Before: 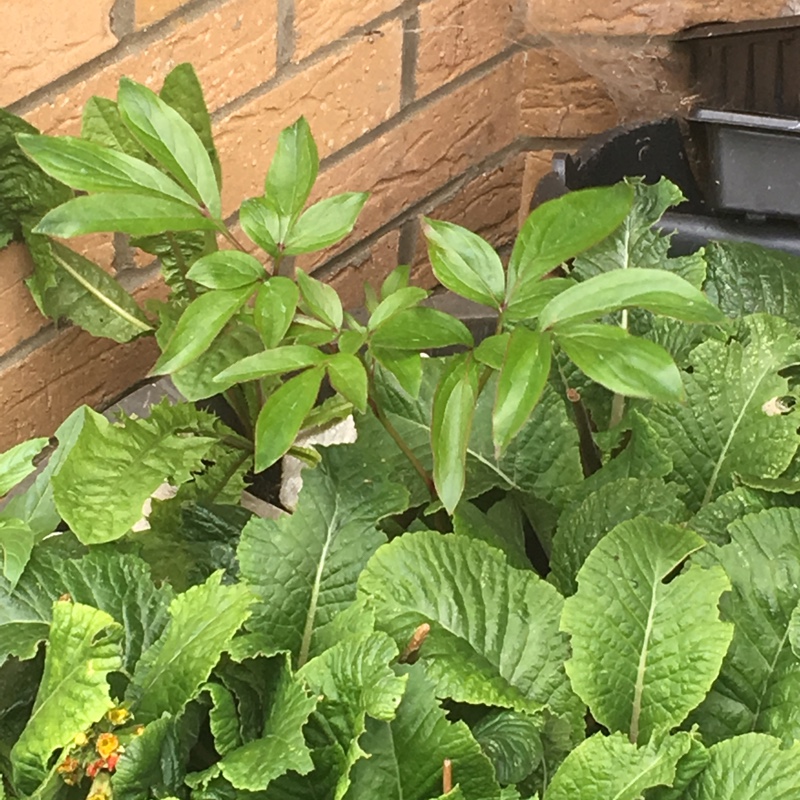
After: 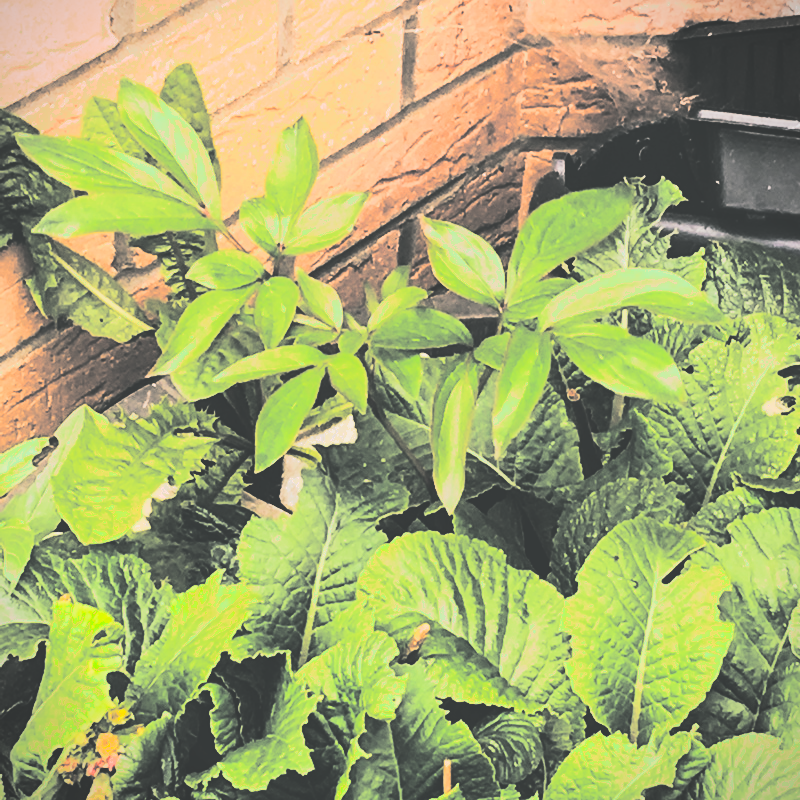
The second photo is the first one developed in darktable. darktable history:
exposure: black level correction -0.071, exposure 0.5 EV, compensate highlight preservation false
vibrance: vibrance 20%
vignetting: fall-off start 100%, fall-off radius 64.94%, automatic ratio true, unbound false
contrast brightness saturation: contrast 0.5, saturation -0.1
tone curve: curves: ch0 [(0, 0.172) (1, 0.91)], color space Lab, independent channels, preserve colors none
base curve: curves: ch0 [(0, 0.036) (0.083, 0.04) (0.804, 1)], preserve colors none
split-toning: shadows › hue 190.8°, shadows › saturation 0.05, highlights › hue 54°, highlights › saturation 0.05, compress 0%
color correction: highlights a* 5.81, highlights b* 4.84
